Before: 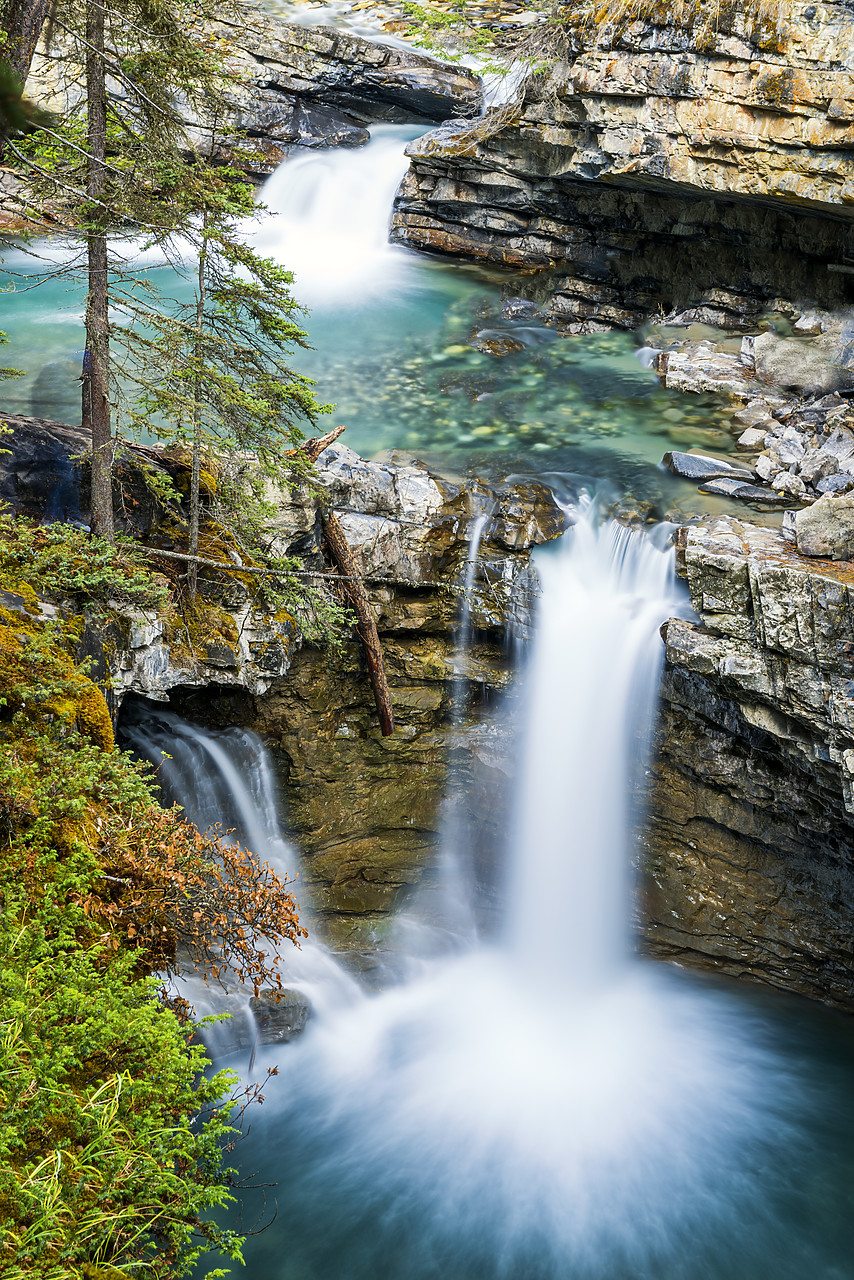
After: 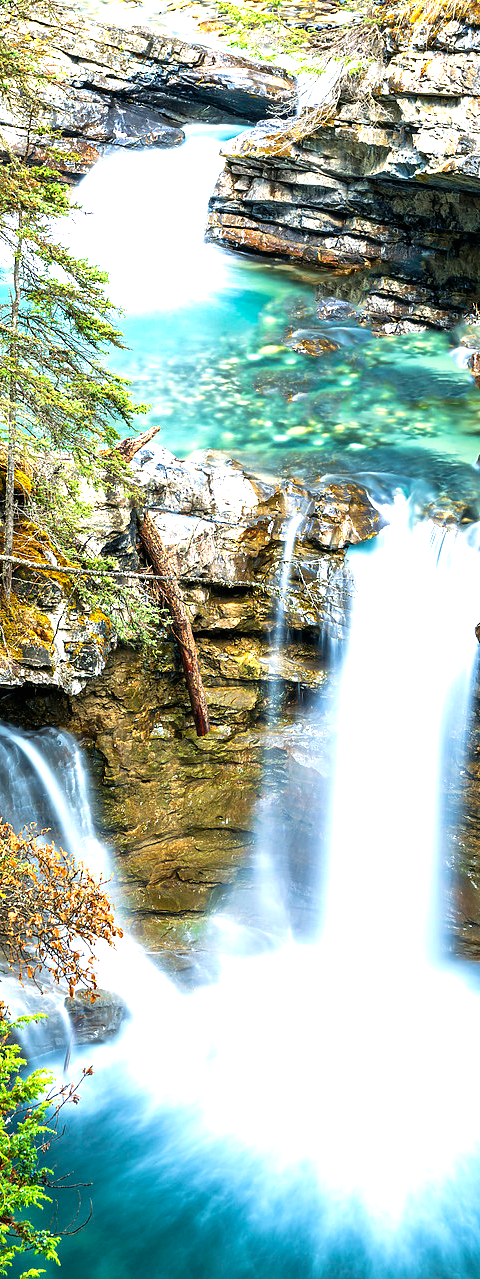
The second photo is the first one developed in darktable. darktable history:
crop: left 21.695%, right 22.048%, bottom 0.012%
velvia: strength 15.13%
exposure: black level correction 0, exposure 1.2 EV, compensate highlight preservation false
color correction: highlights a* -0.201, highlights b* -0.115
